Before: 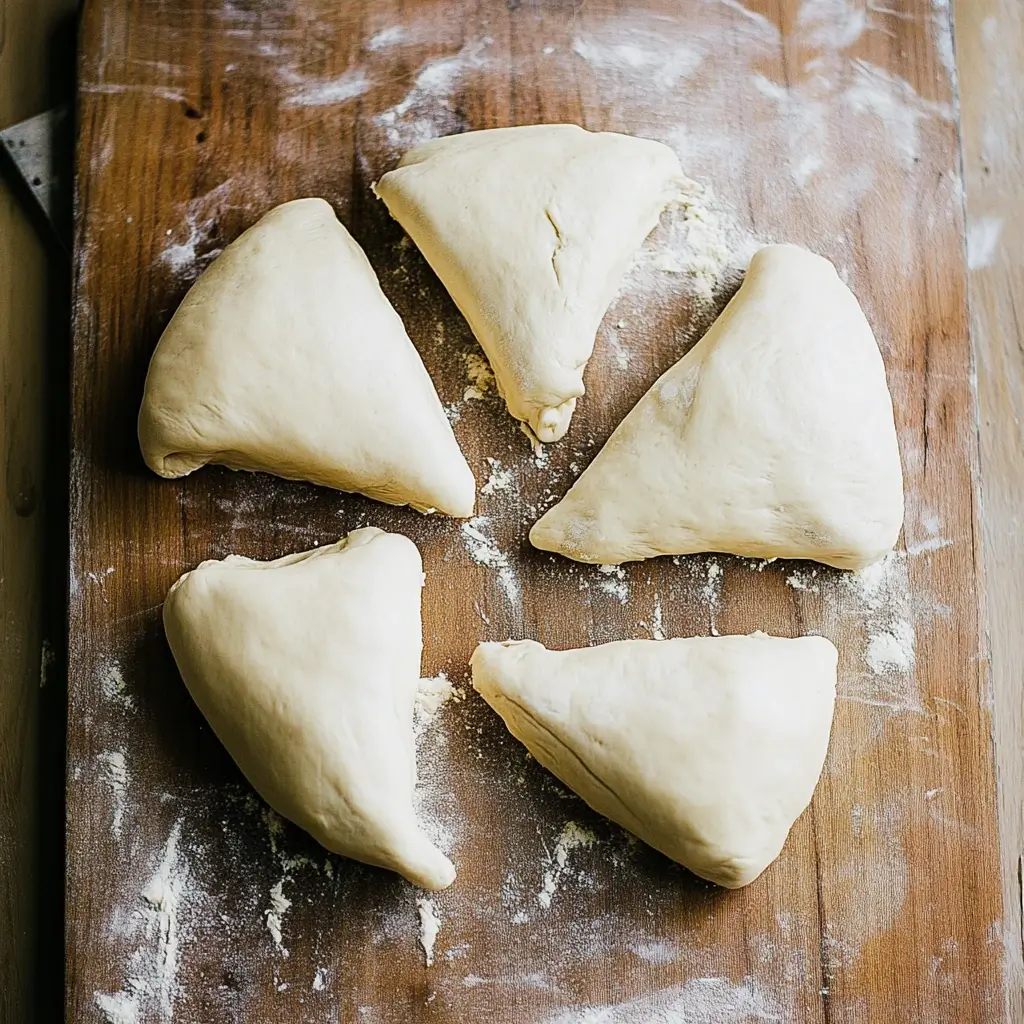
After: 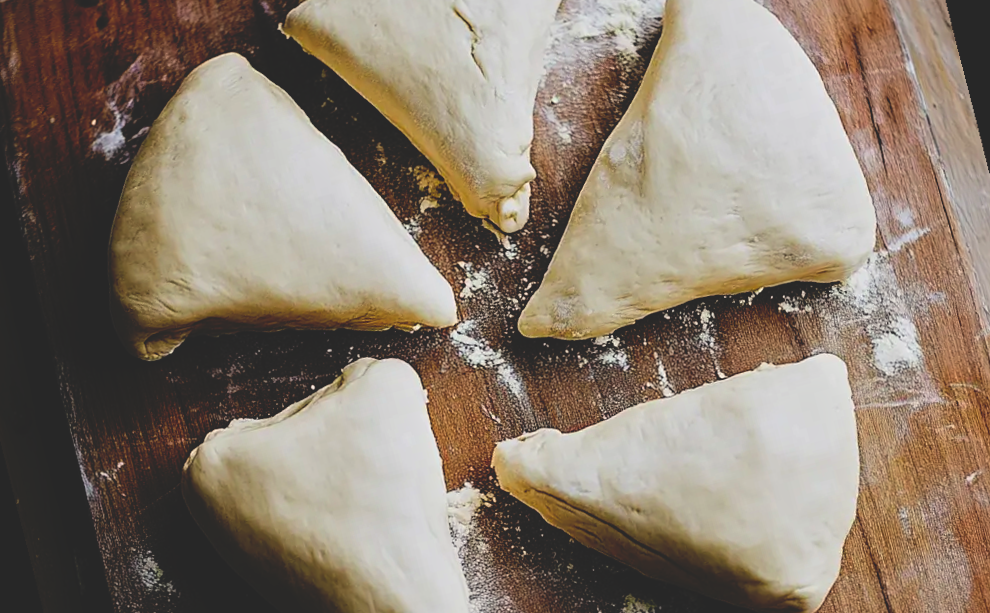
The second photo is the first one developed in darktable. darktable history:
crop and rotate: angle -0.5°
base curve: curves: ch0 [(0, 0.02) (0.083, 0.036) (1, 1)], preserve colors none
color balance: gamma [0.9, 0.988, 0.975, 1.025], gain [1.05, 1, 1, 1]
rotate and perspective: rotation -14.8°, crop left 0.1, crop right 0.903, crop top 0.25, crop bottom 0.748
tone equalizer: -8 EV -0.002 EV, -7 EV 0.005 EV, -6 EV -0.009 EV, -5 EV 0.011 EV, -4 EV -0.012 EV, -3 EV 0.007 EV, -2 EV -0.062 EV, -1 EV -0.293 EV, +0 EV -0.582 EV, smoothing diameter 2%, edges refinement/feathering 20, mask exposure compensation -1.57 EV, filter diffusion 5
